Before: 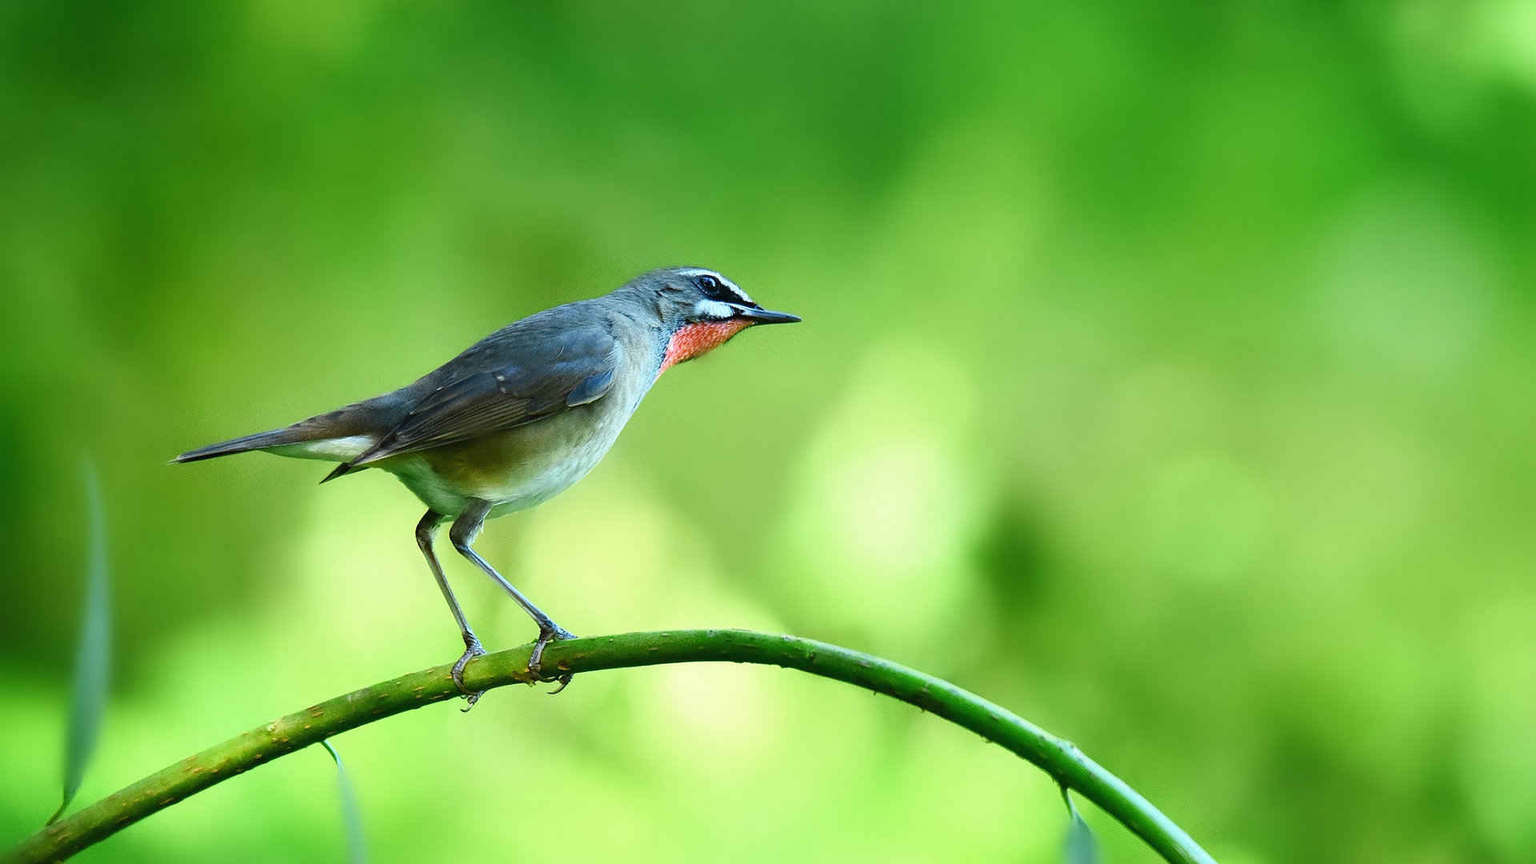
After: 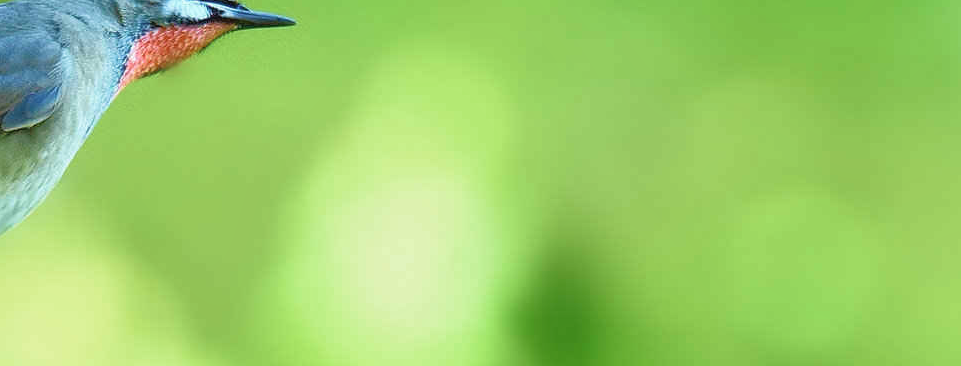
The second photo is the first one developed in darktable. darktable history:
crop: left 36.774%, top 34.961%, right 13.14%, bottom 31.076%
contrast brightness saturation: contrast -0.086, brightness -0.034, saturation -0.108
velvia: on, module defaults
tone equalizer: -7 EV 0.152 EV, -6 EV 0.632 EV, -5 EV 1.12 EV, -4 EV 1.35 EV, -3 EV 1.18 EV, -2 EV 0.6 EV, -1 EV 0.157 EV, mask exposure compensation -0.513 EV
